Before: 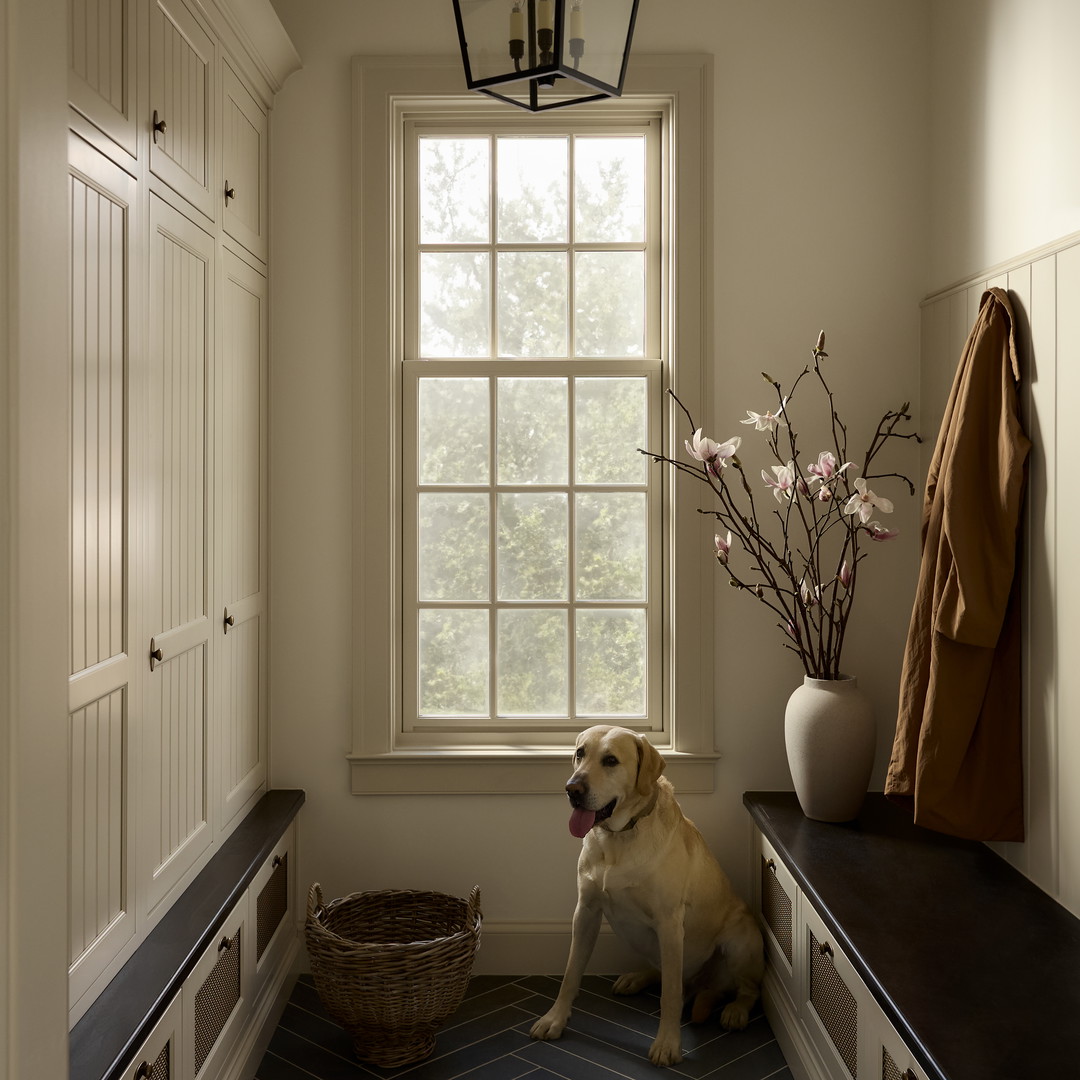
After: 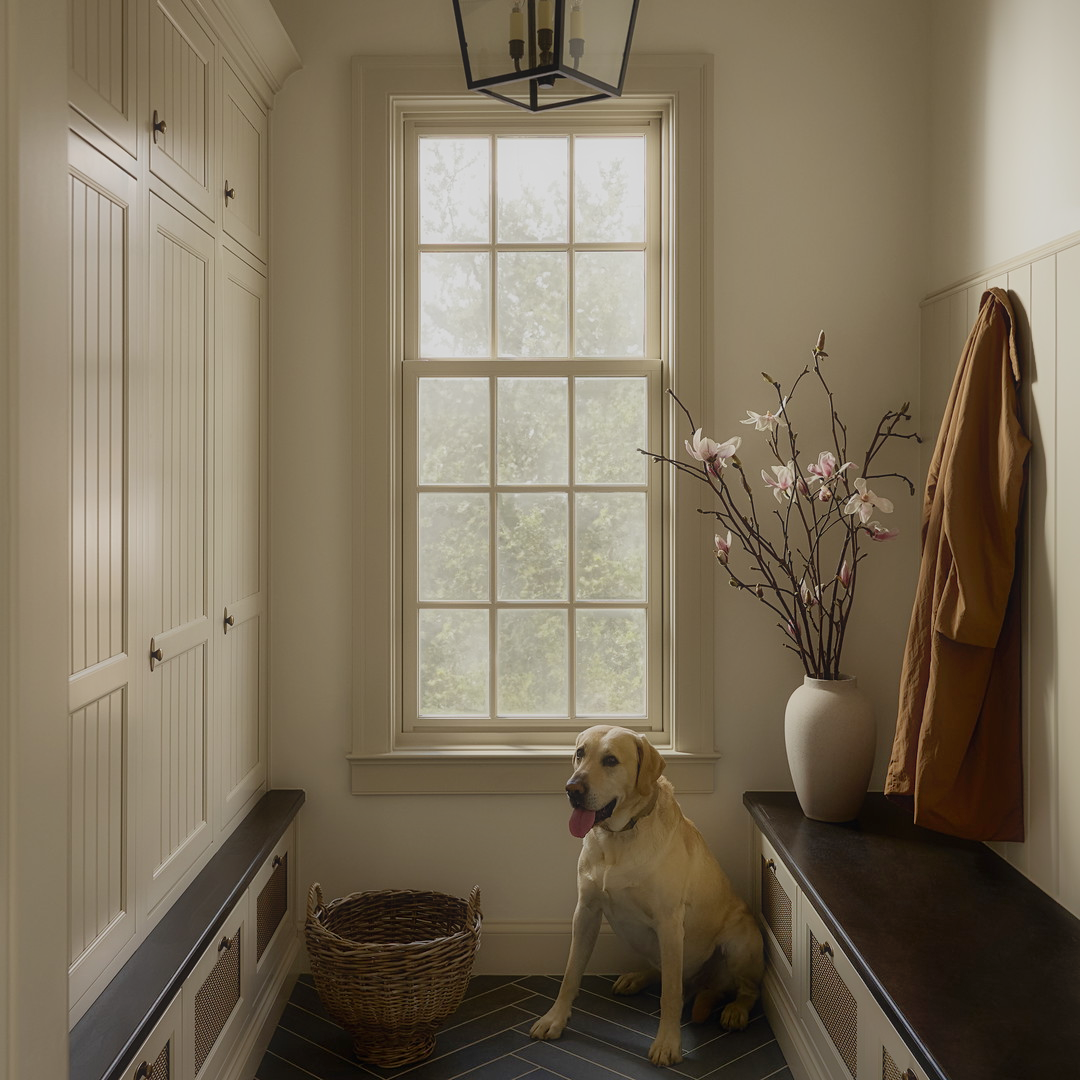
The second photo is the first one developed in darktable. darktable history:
contrast equalizer: y [[0.5, 0.496, 0.435, 0.435, 0.496, 0.5], [0.5 ×6], [0.5 ×6], [0 ×6], [0 ×6]]
shadows and highlights: on, module defaults
sigmoid: contrast 1.22, skew 0.65
